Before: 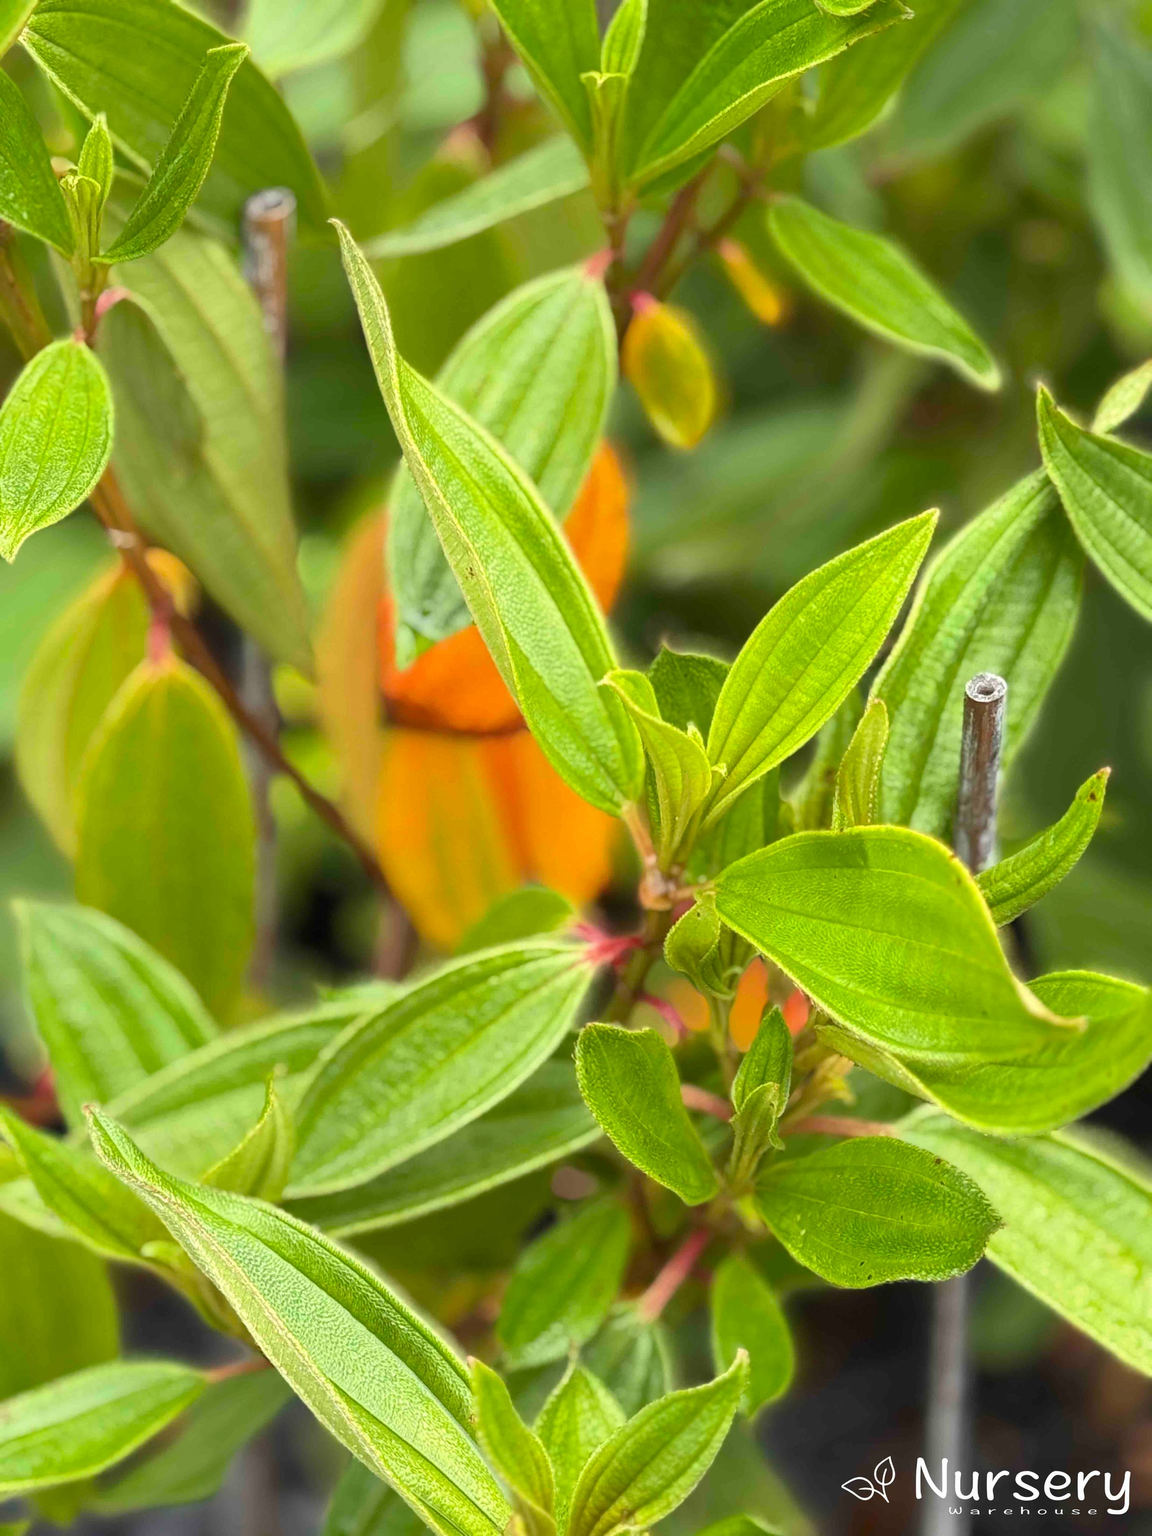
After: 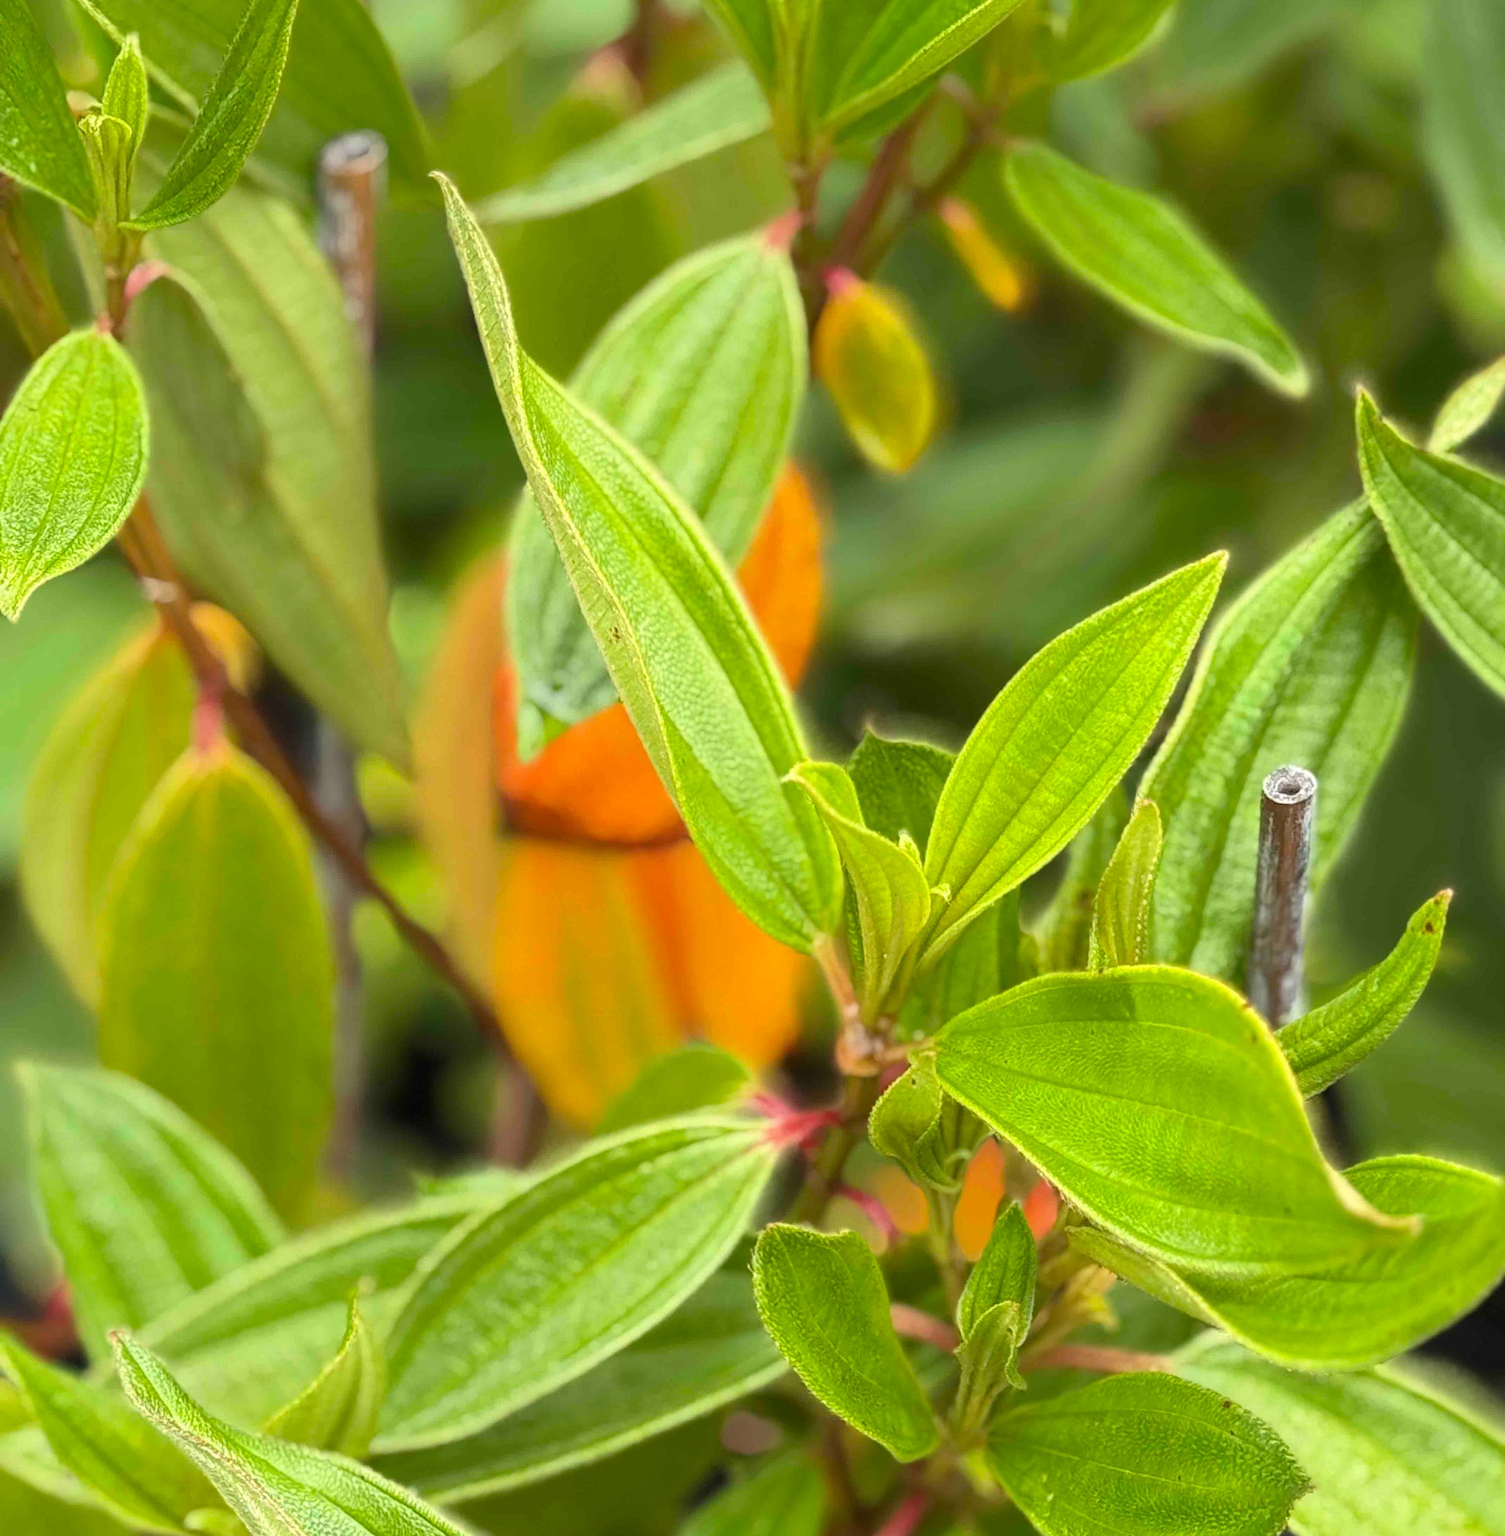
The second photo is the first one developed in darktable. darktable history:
crop: top 5.719%, bottom 17.732%
